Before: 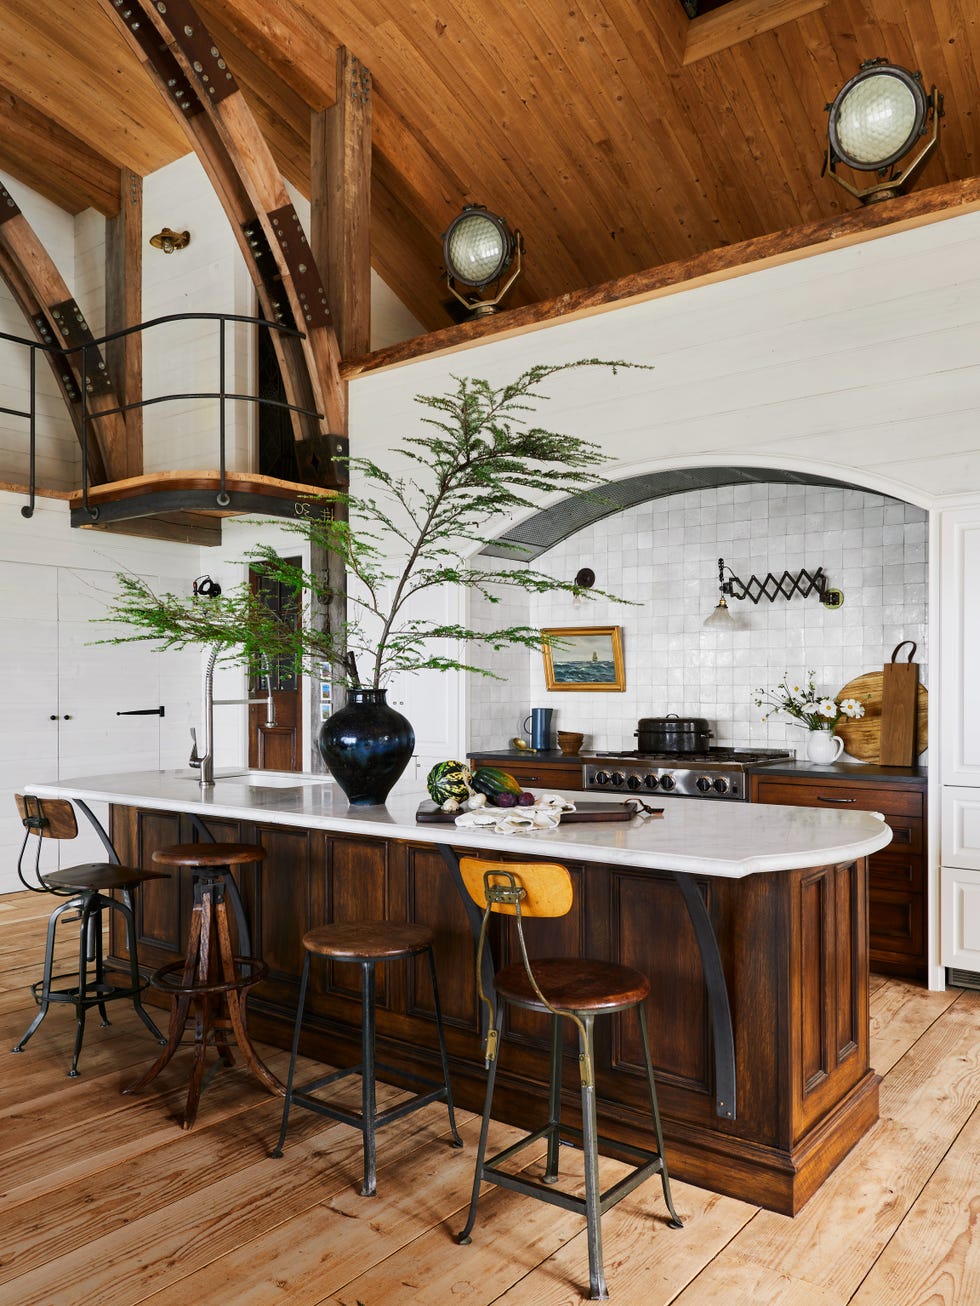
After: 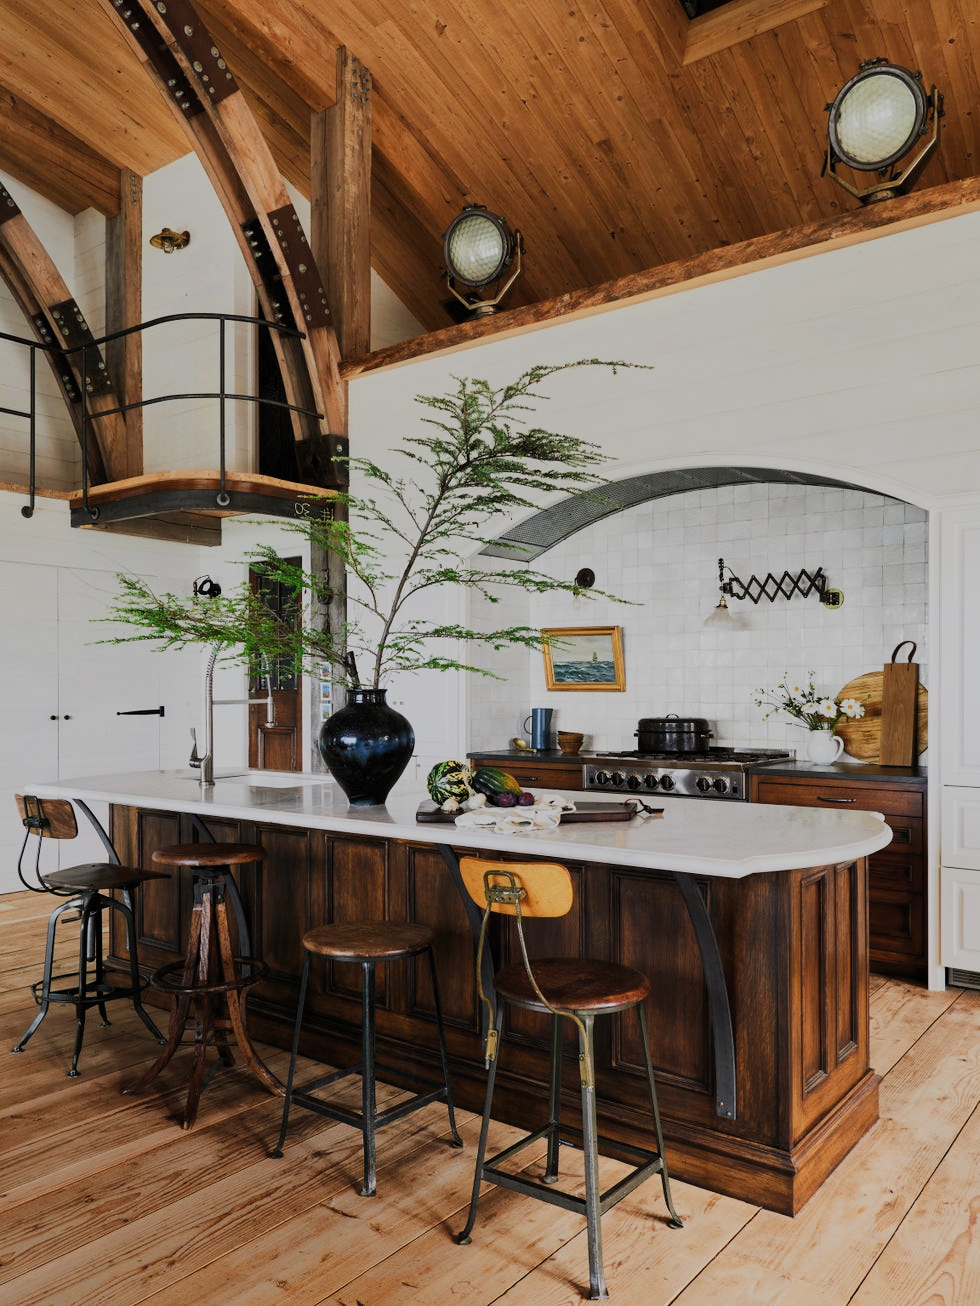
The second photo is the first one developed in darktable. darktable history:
filmic rgb: black relative exposure -8.53 EV, white relative exposure 5.54 EV, threshold 3.04 EV, hardness 3.39, contrast 1.017, color science v5 (2021), contrast in shadows safe, contrast in highlights safe, enable highlight reconstruction true
